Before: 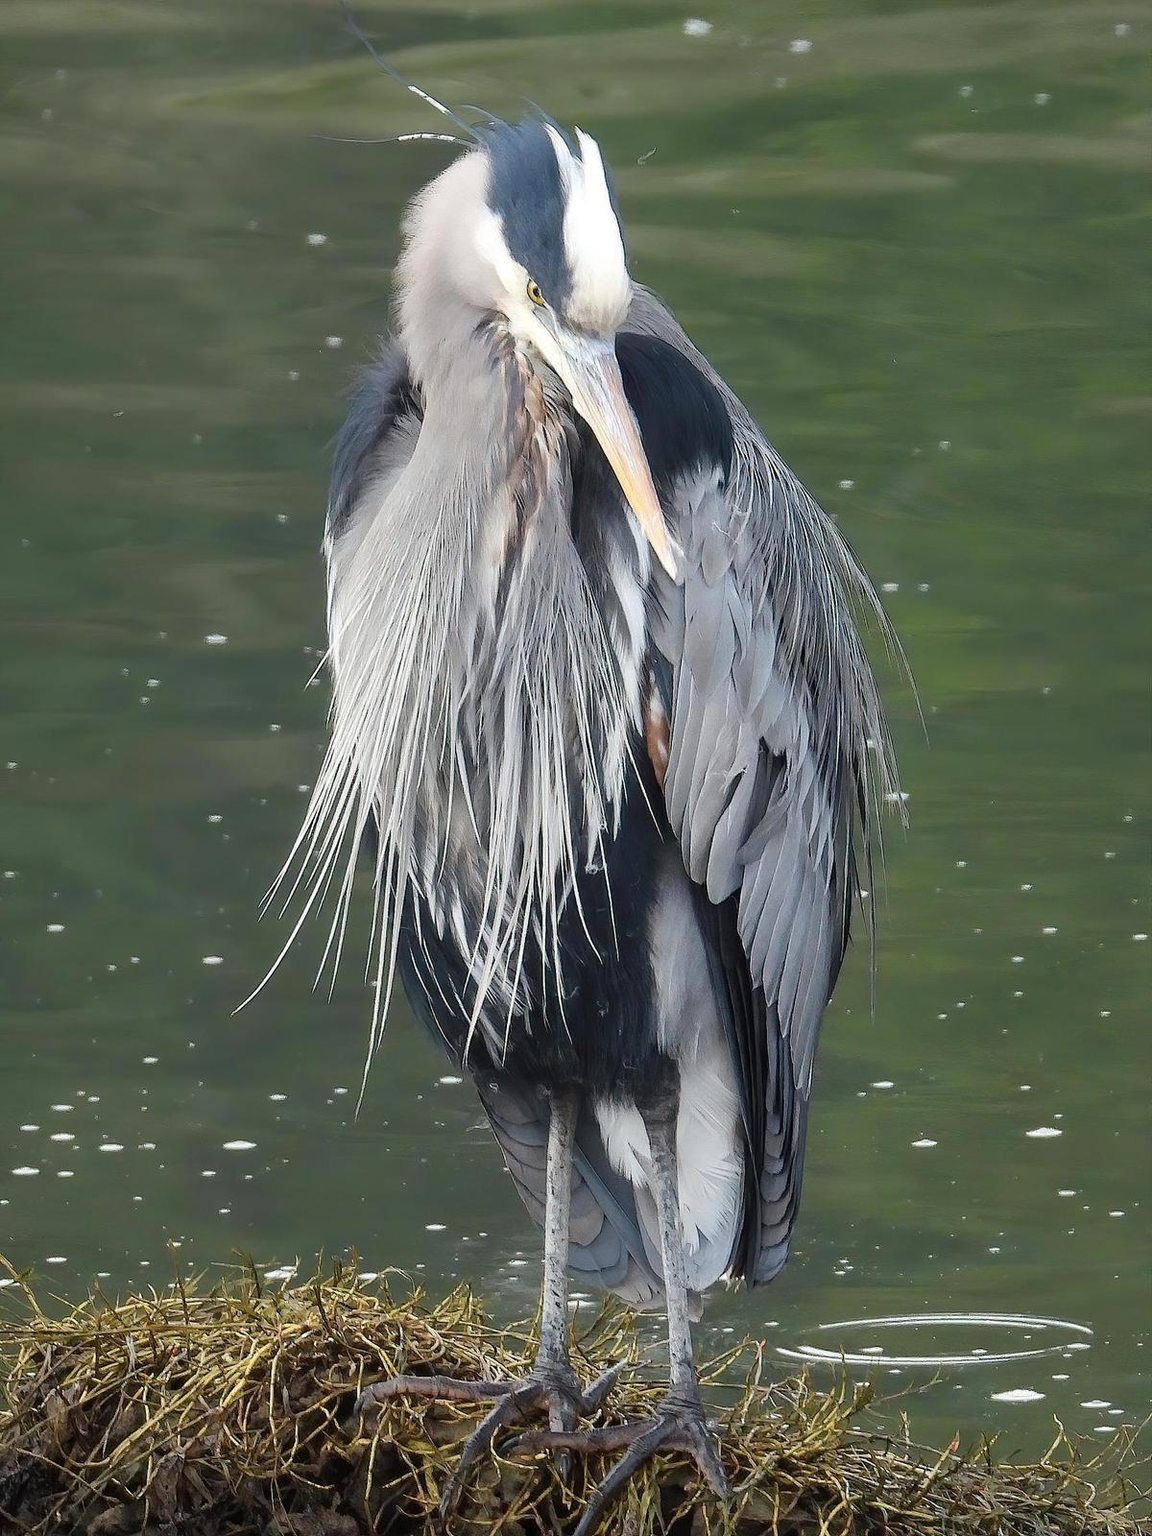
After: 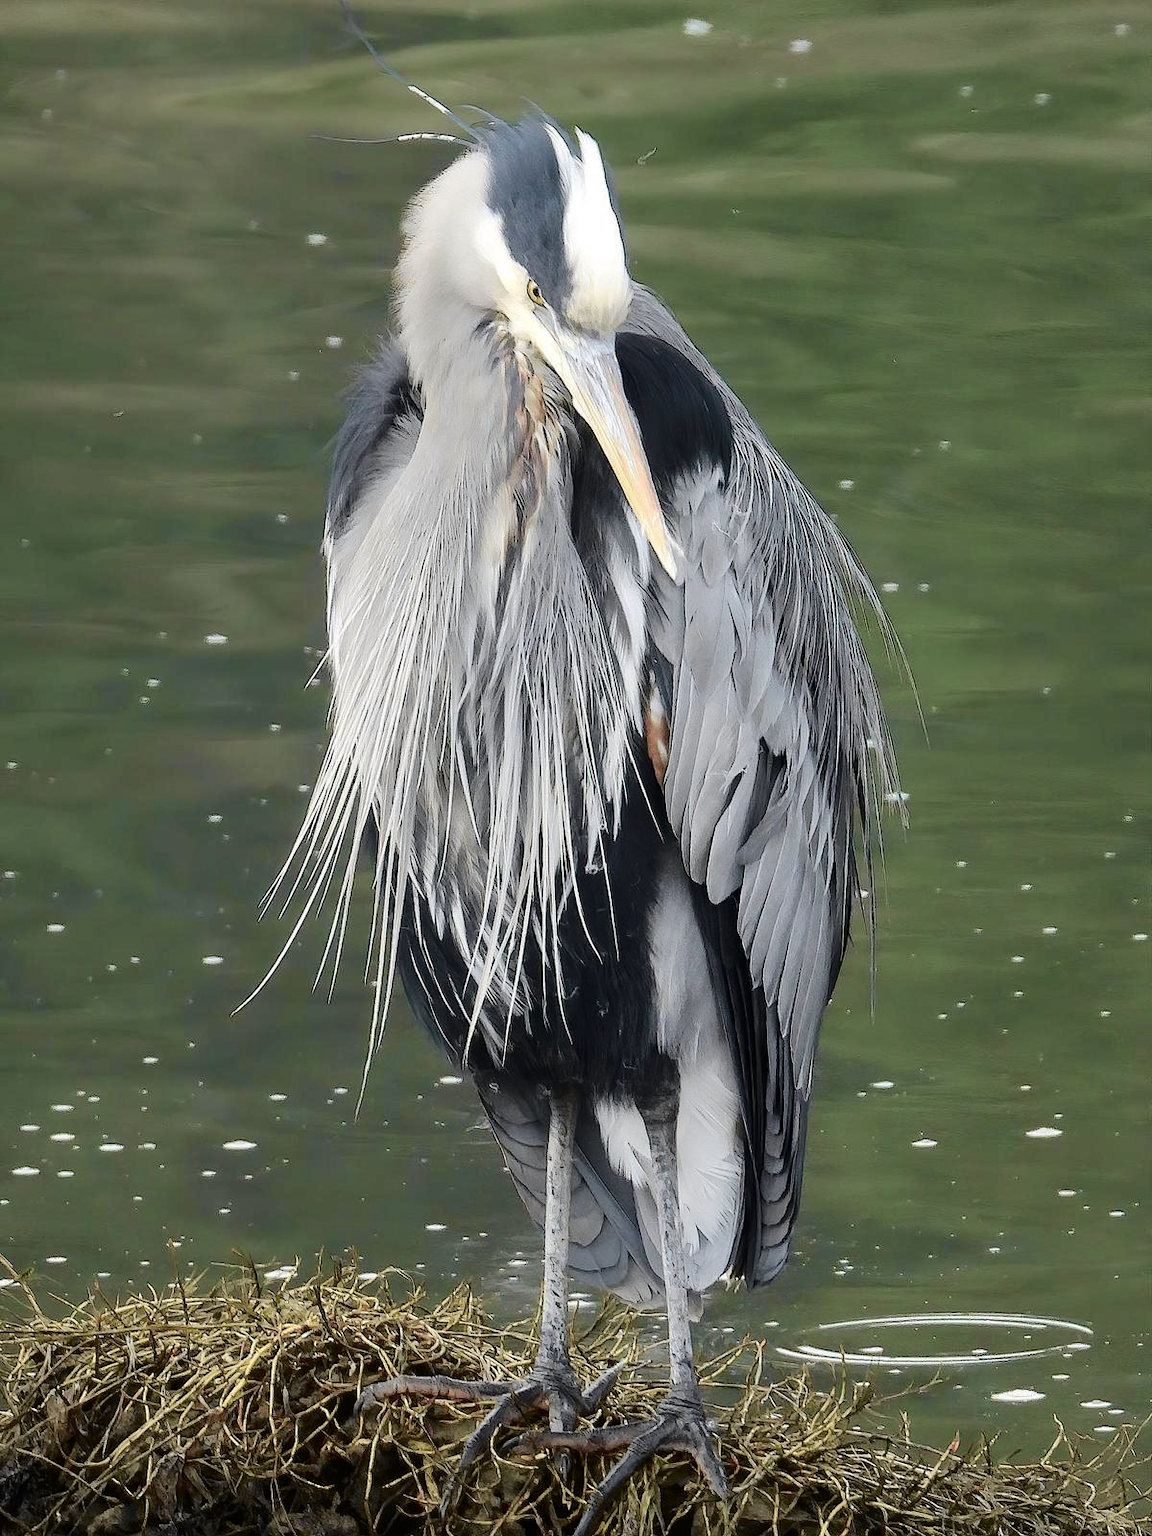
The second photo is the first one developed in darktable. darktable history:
tone curve: curves: ch0 [(0.003, 0) (0.066, 0.031) (0.163, 0.112) (0.264, 0.238) (0.395, 0.421) (0.517, 0.56) (0.684, 0.734) (0.791, 0.814) (1, 1)]; ch1 [(0, 0) (0.164, 0.115) (0.337, 0.332) (0.39, 0.398) (0.464, 0.461) (0.501, 0.5) (0.507, 0.5) (0.534, 0.532) (0.577, 0.59) (0.652, 0.681) (0.733, 0.749) (0.811, 0.796) (1, 1)]; ch2 [(0, 0) (0.337, 0.382) (0.464, 0.476) (0.501, 0.502) (0.527, 0.54) (0.551, 0.565) (0.6, 0.59) (0.687, 0.675) (1, 1)], color space Lab, independent channels, preserve colors none
